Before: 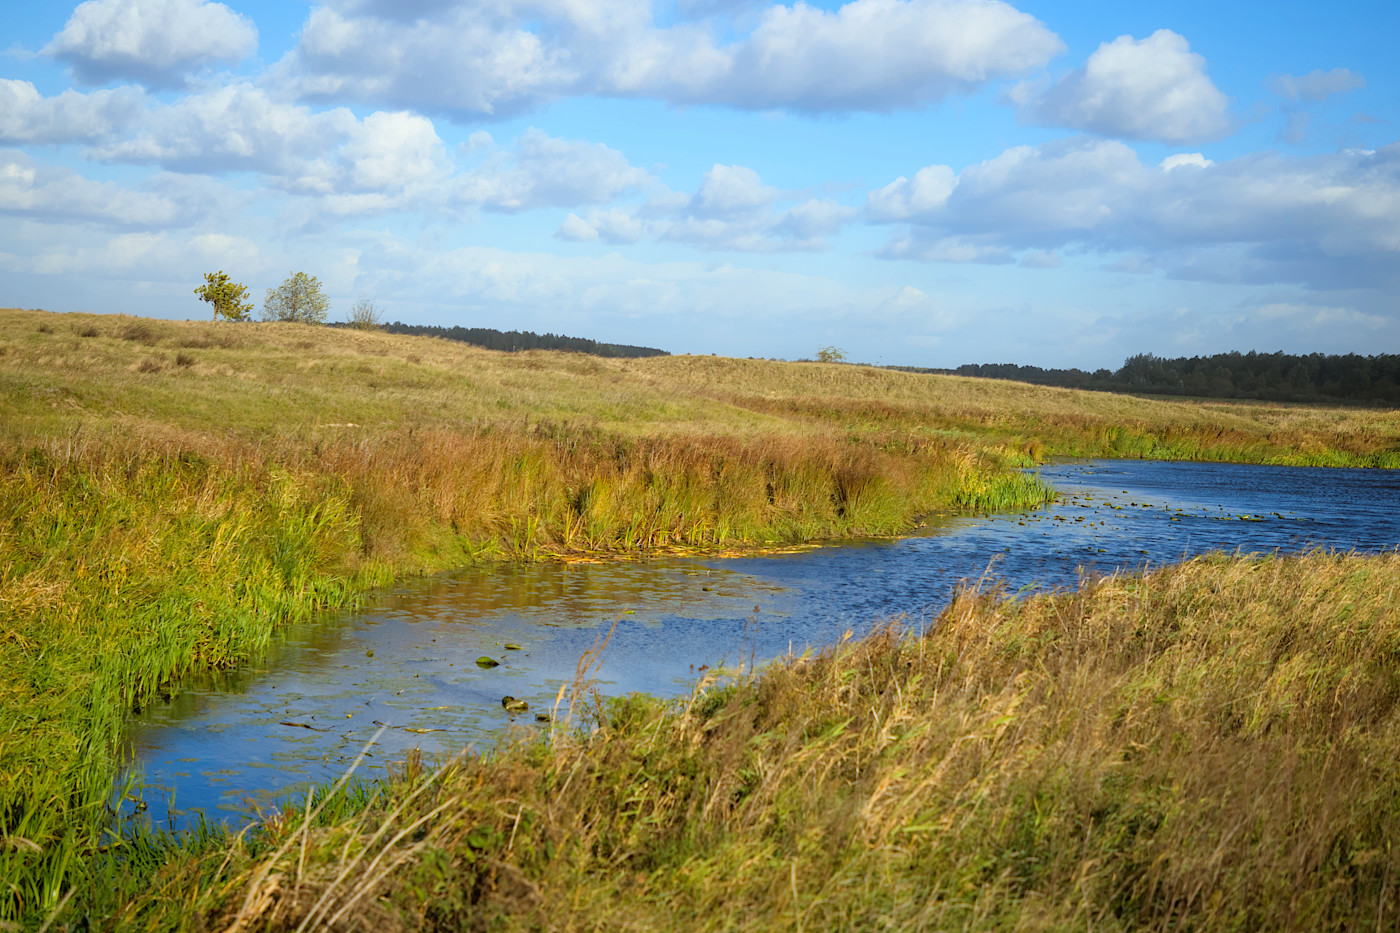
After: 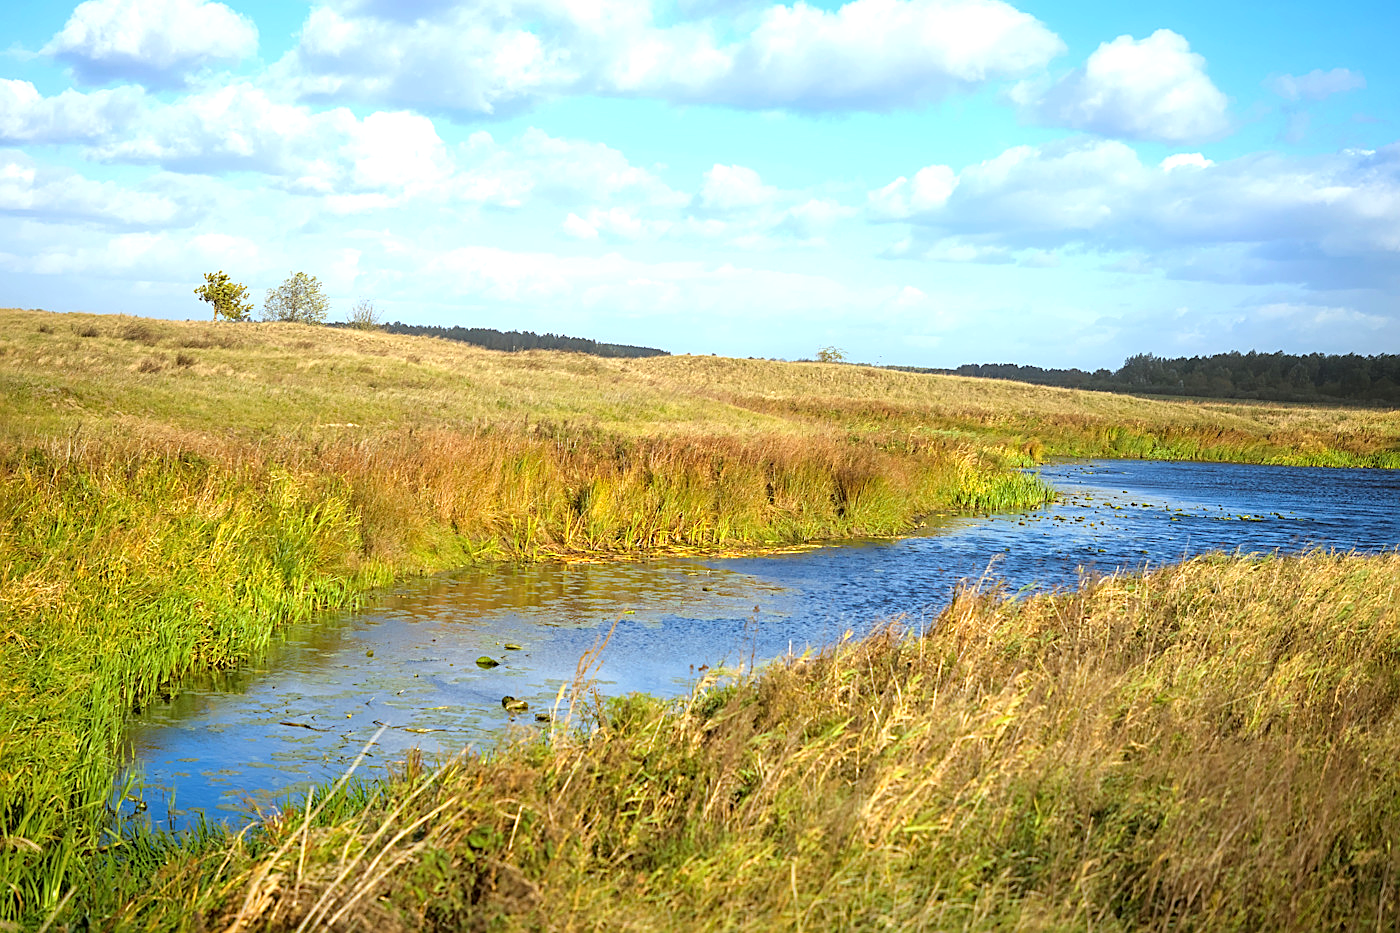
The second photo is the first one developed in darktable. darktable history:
exposure: black level correction 0, exposure 0.694 EV, compensate exposure bias true, compensate highlight preservation false
sharpen: on, module defaults
base curve: preserve colors none
